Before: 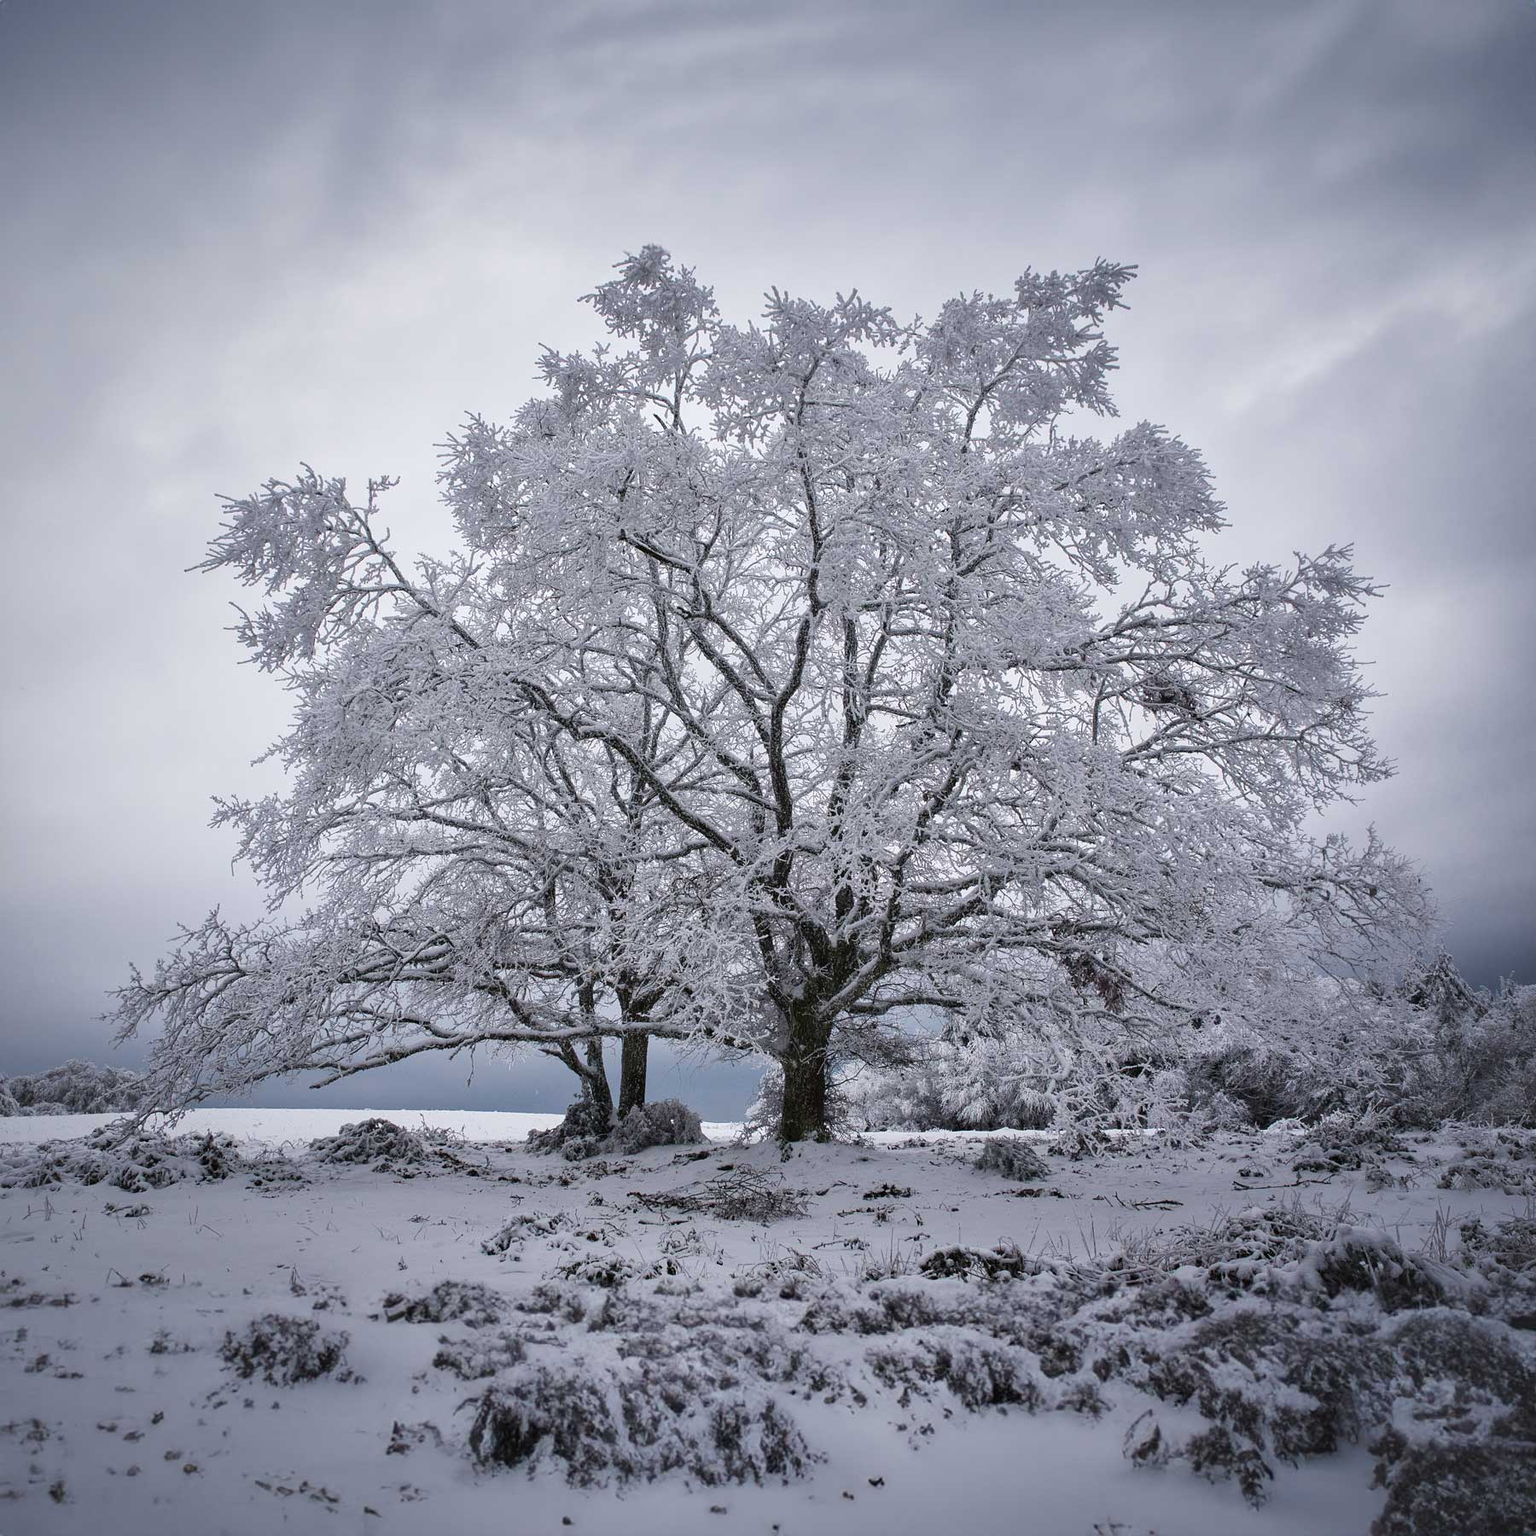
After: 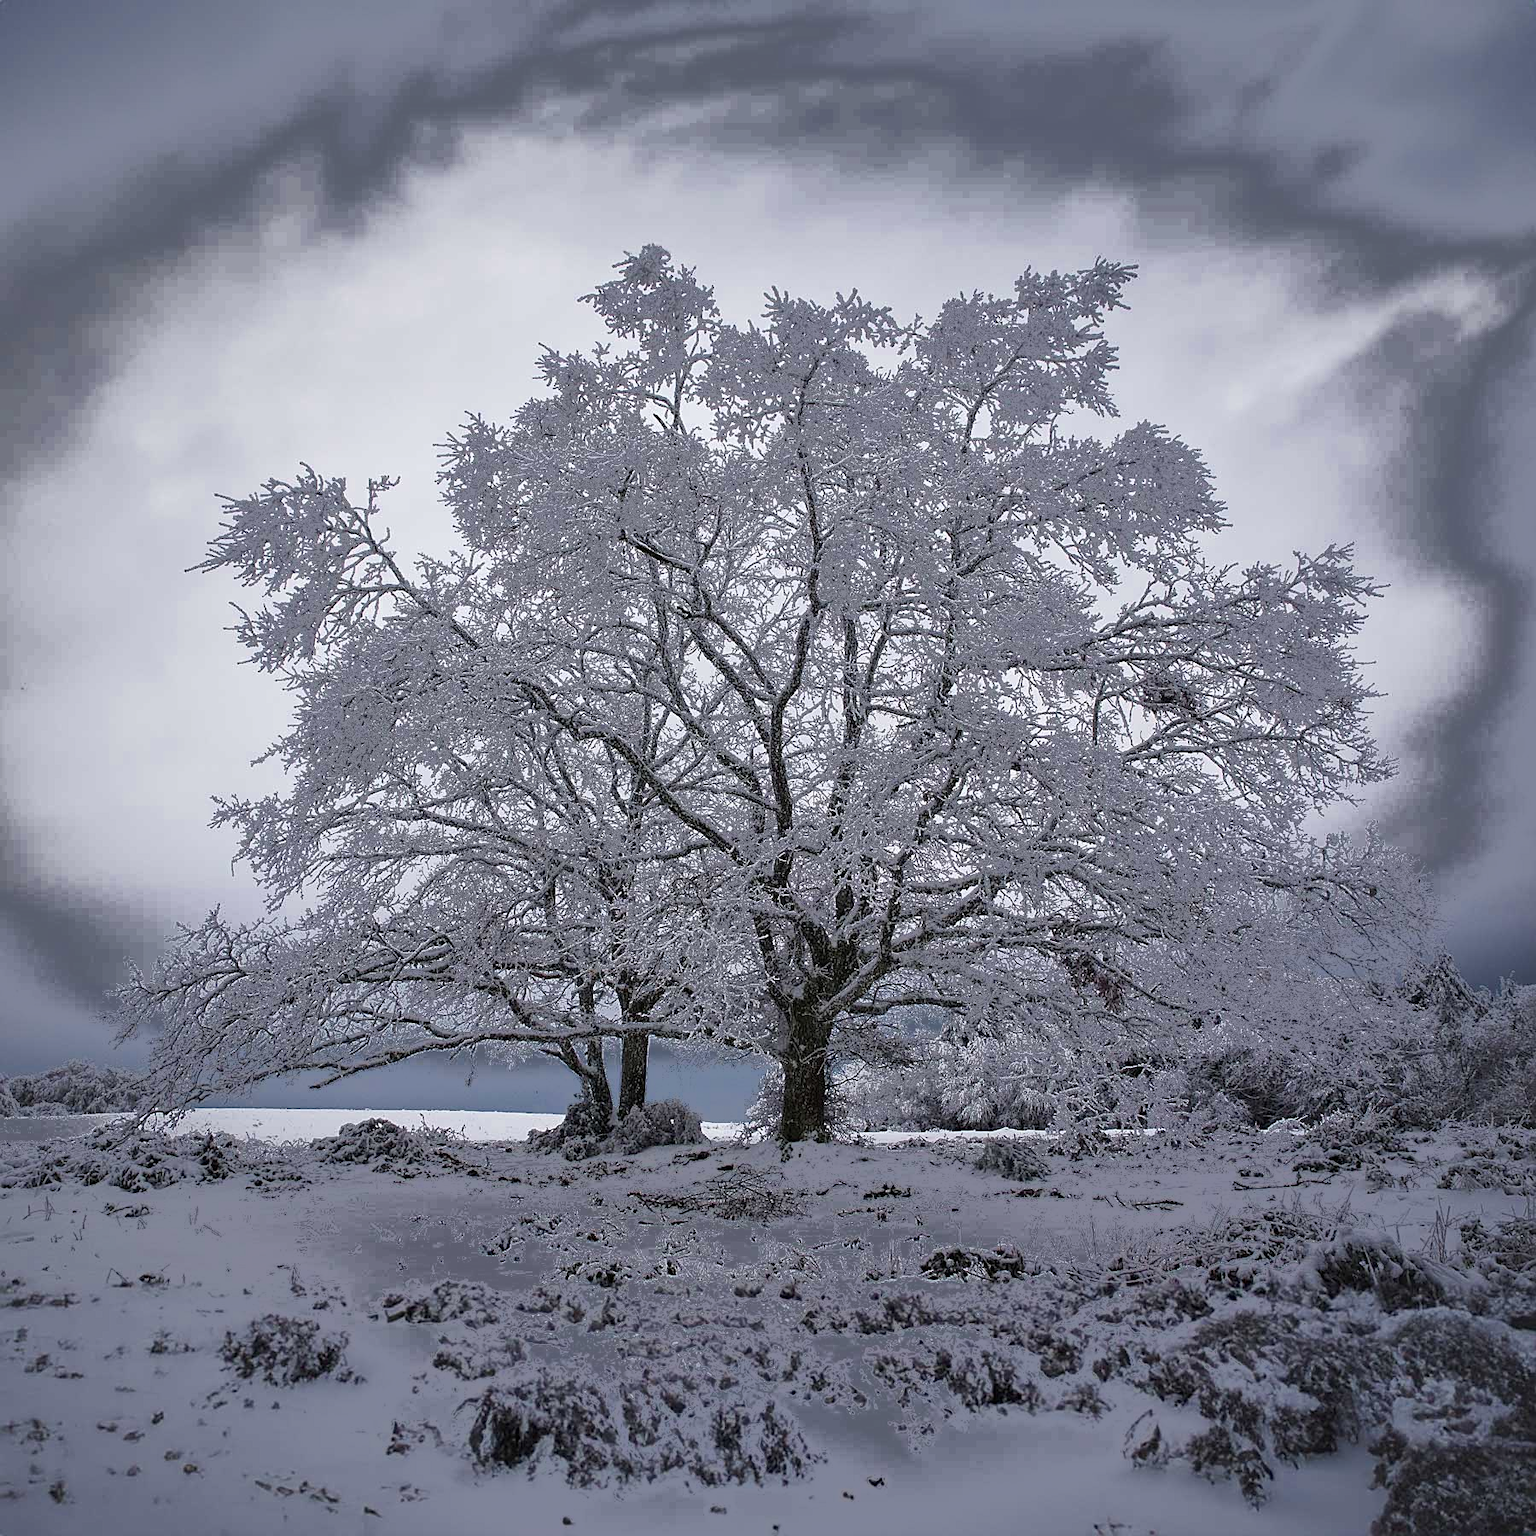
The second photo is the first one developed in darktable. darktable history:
color zones: curves: ch0 [(0, 0.473) (0.001, 0.473) (0.226, 0.548) (0.4, 0.589) (0.525, 0.54) (0.728, 0.403) (0.999, 0.473) (1, 0.473)]; ch1 [(0, 0.619) (0.001, 0.619) (0.234, 0.388) (0.4, 0.372) (0.528, 0.422) (0.732, 0.53) (0.999, 0.619) (1, 0.619)]; ch2 [(0, 0.547) (0.001, 0.547) (0.226, 0.45) (0.4, 0.525) (0.525, 0.585) (0.8, 0.511) (0.999, 0.547) (1, 0.547)]
fill light: exposure -0.73 EV, center 0.69, width 2.2
sharpen: on, module defaults
